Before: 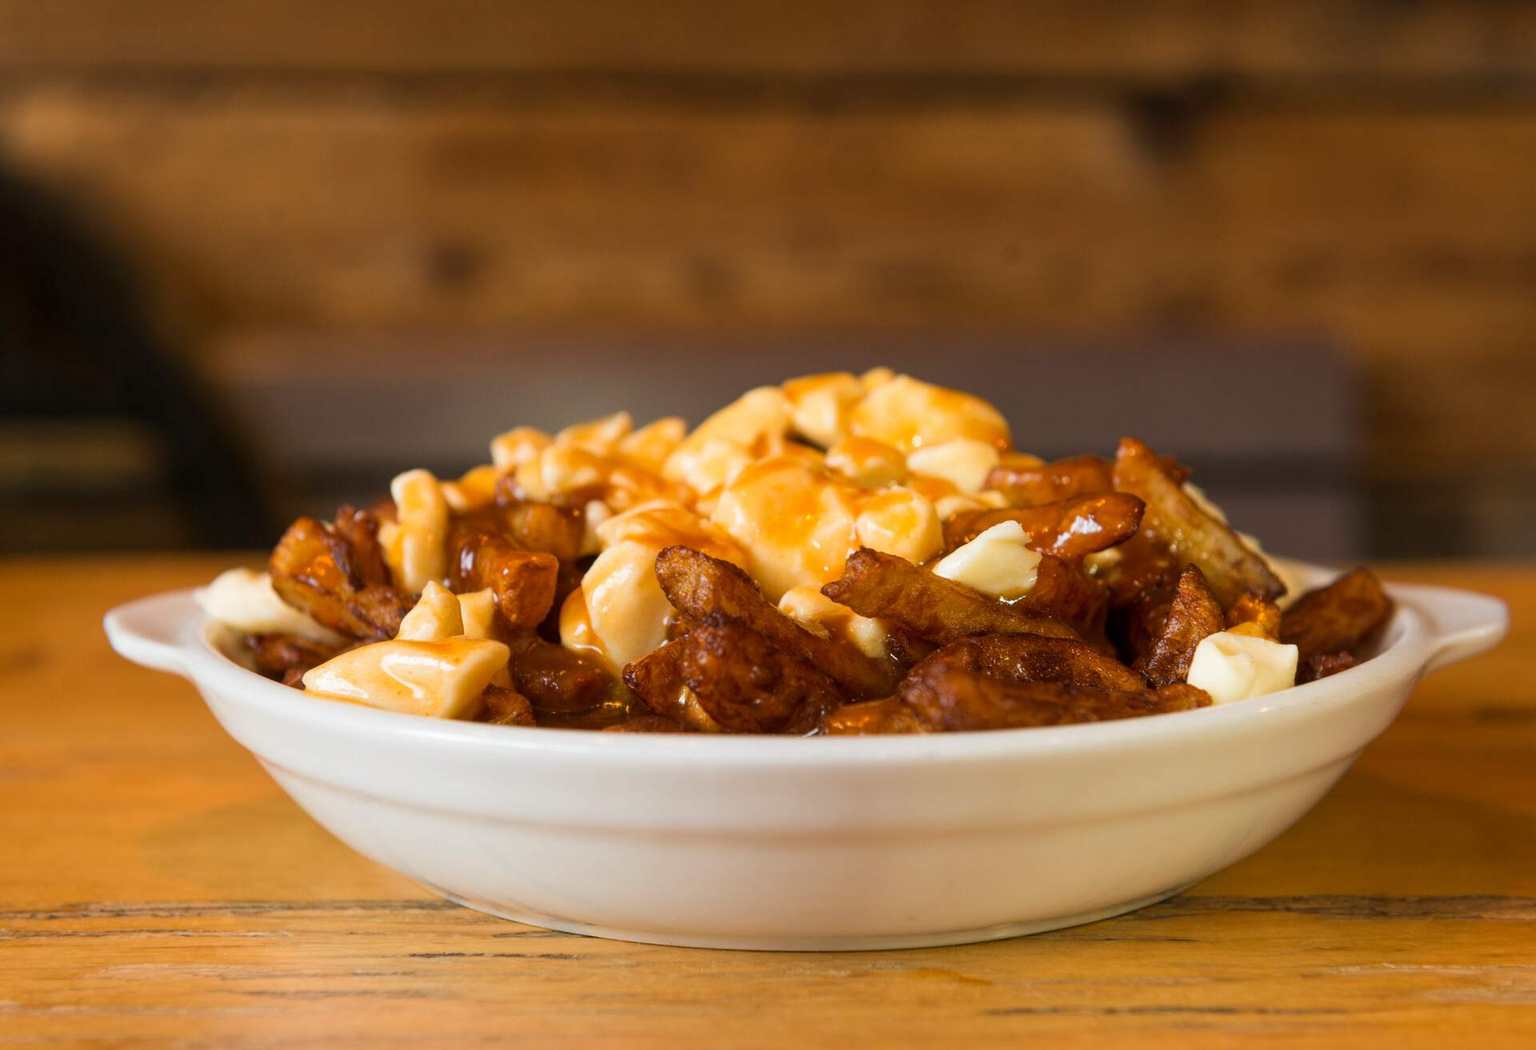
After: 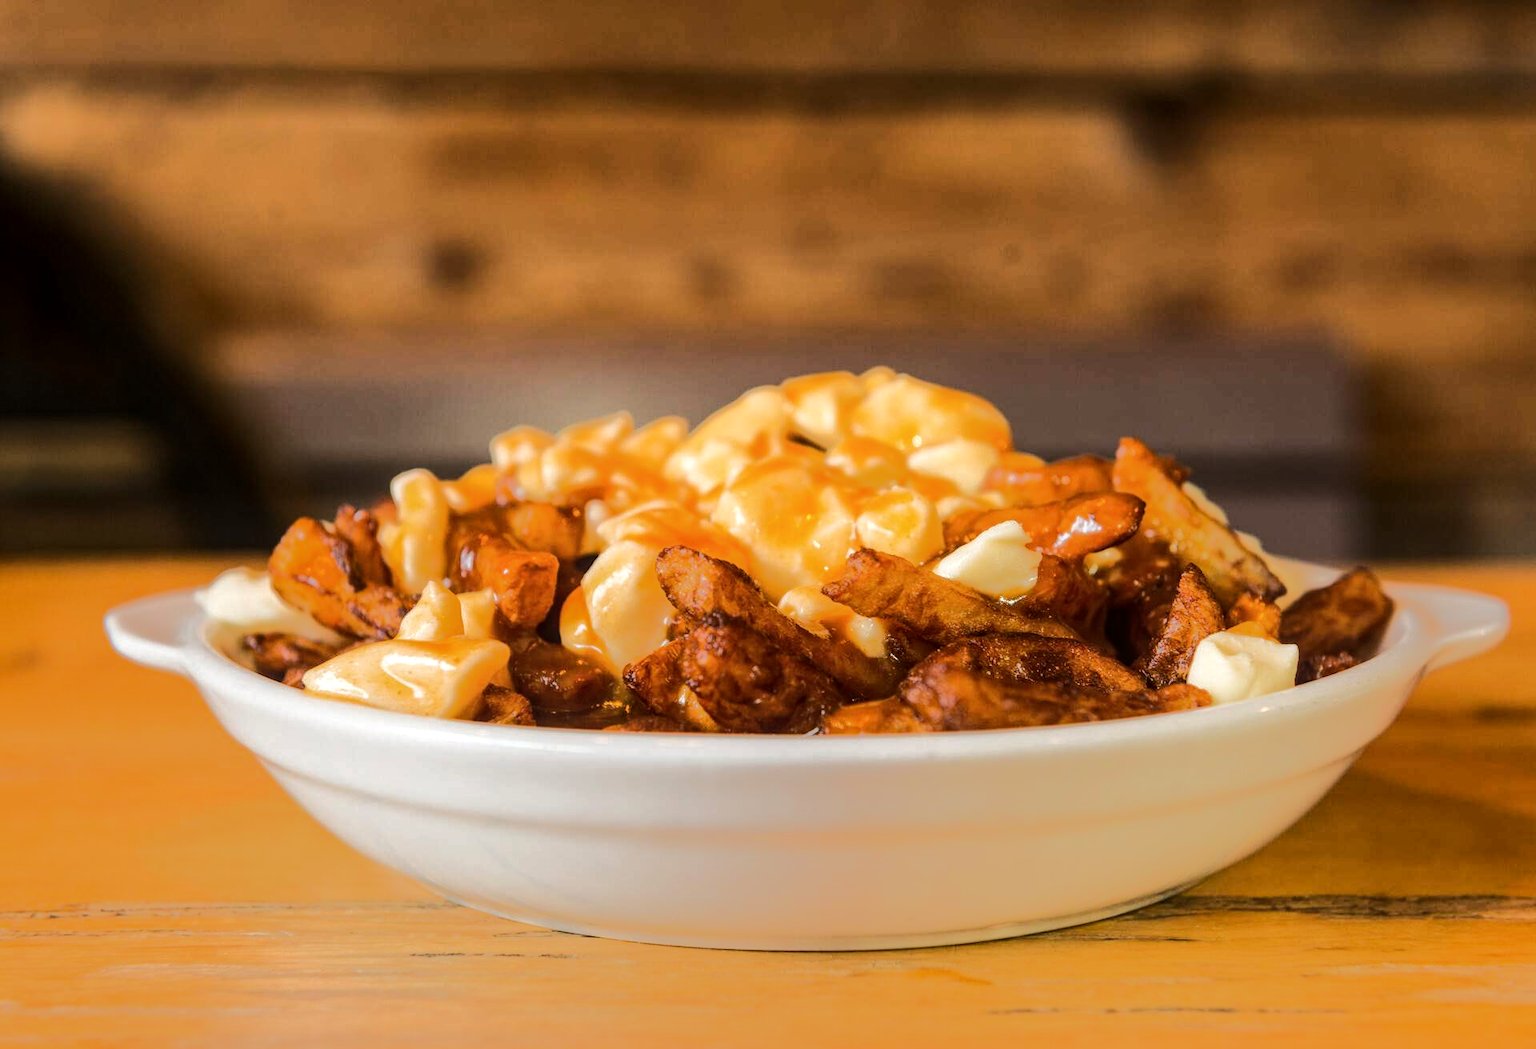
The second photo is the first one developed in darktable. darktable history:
local contrast: detail 130%
contrast equalizer: y [[0.6 ×6], [0.55 ×6], [0 ×6], [0 ×6], [0 ×6]], mix -0.292
tone equalizer: -8 EV -0.52 EV, -7 EV -0.292 EV, -6 EV -0.078 EV, -5 EV 0.377 EV, -4 EV 0.978 EV, -3 EV 0.774 EV, -2 EV -0.012 EV, -1 EV 0.128 EV, +0 EV -0.013 EV, edges refinement/feathering 500, mask exposure compensation -1.57 EV, preserve details no
